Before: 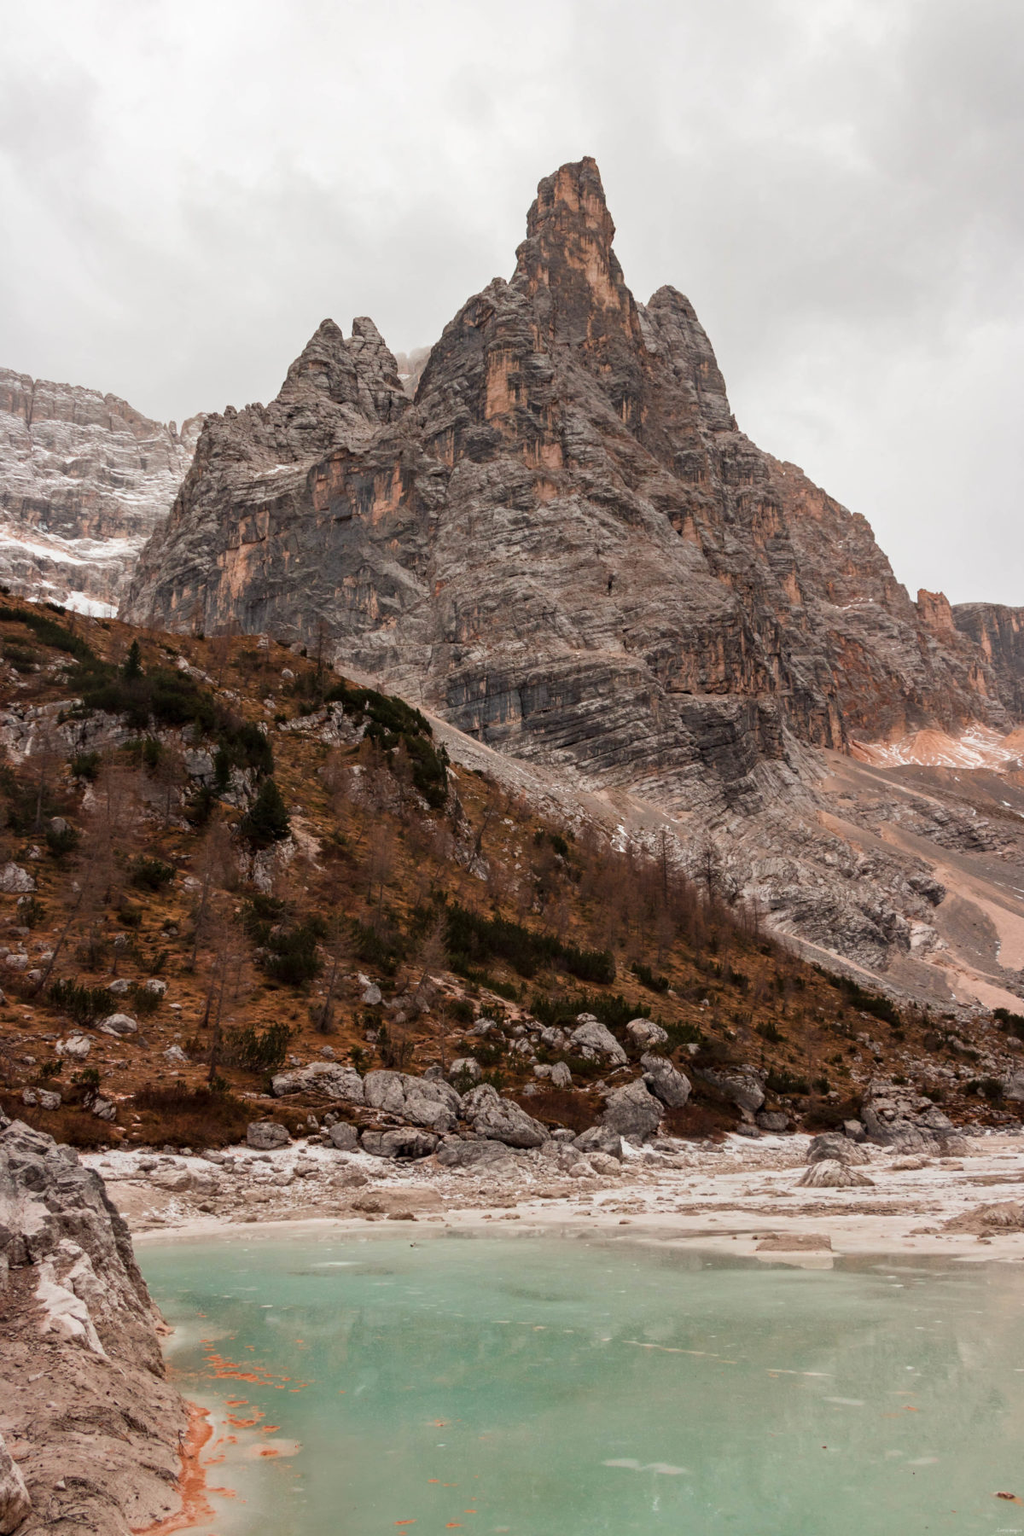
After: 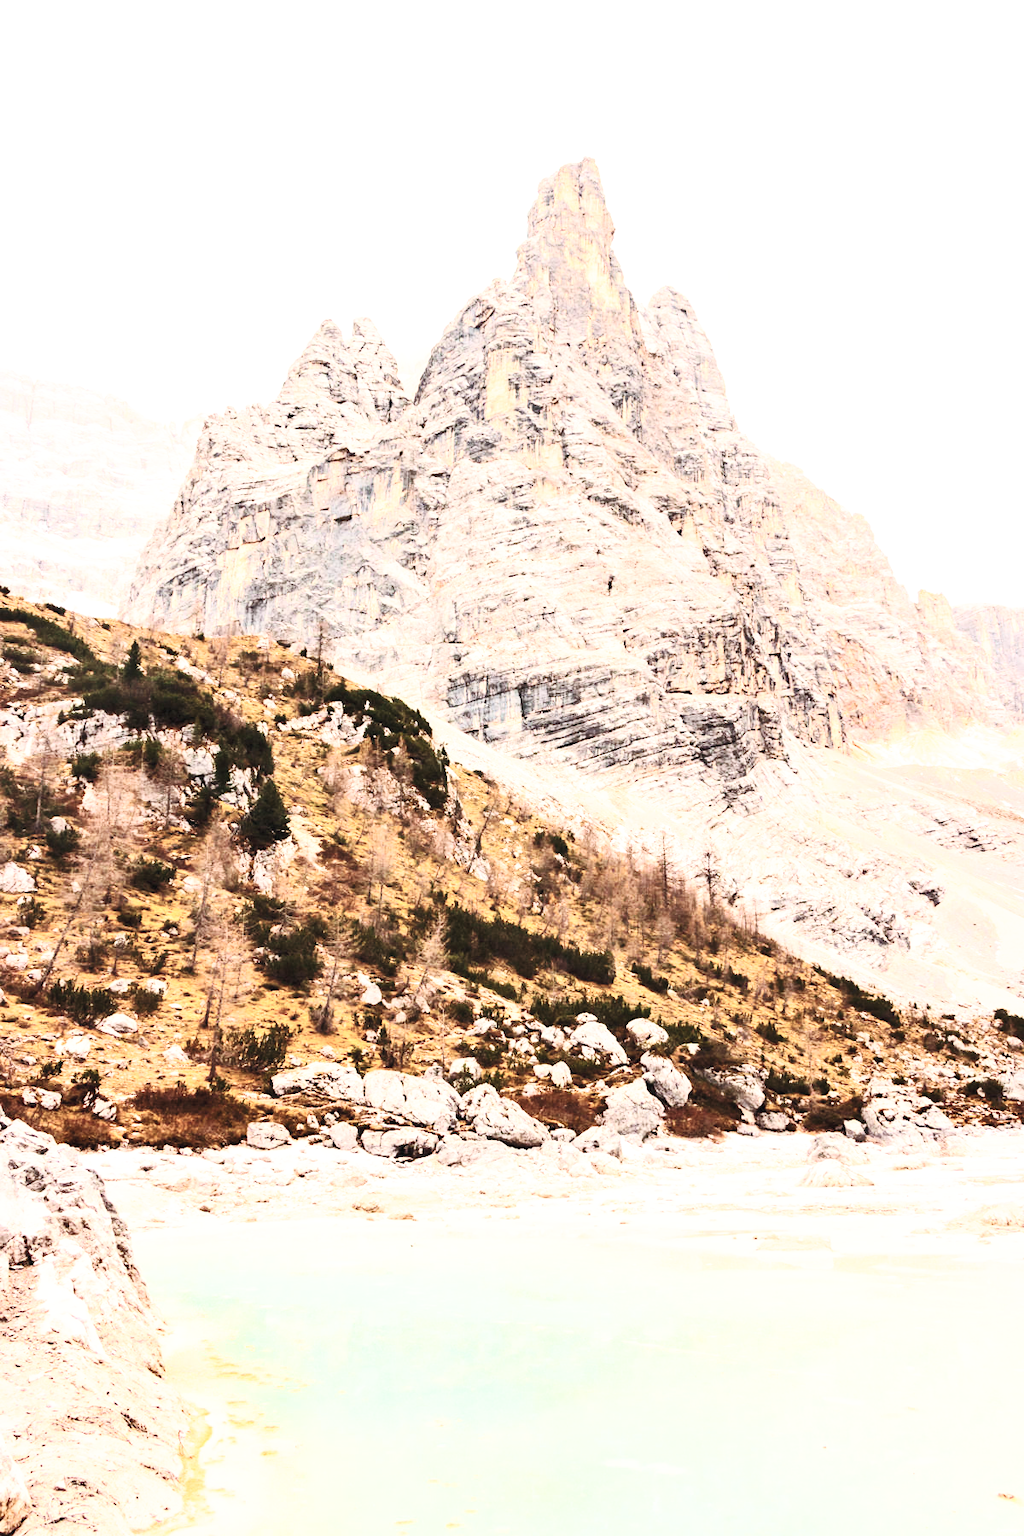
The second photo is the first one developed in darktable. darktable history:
shadows and highlights: shadows 37.23, highlights -27.54, highlights color adjustment 46.71%, soften with gaussian
exposure: black level correction 0, exposure 1.288 EV, compensate exposure bias true, compensate highlight preservation false
color balance rgb: perceptual saturation grading › global saturation 19.75%, global vibrance 20%
base curve: curves: ch0 [(0, 0) (0.028, 0.03) (0.121, 0.232) (0.46, 0.748) (0.859, 0.968) (1, 1)], preserve colors none
contrast brightness saturation: contrast 0.57, brightness 0.566, saturation -0.328
local contrast: mode bilateral grid, contrast 10, coarseness 25, detail 110%, midtone range 0.2
